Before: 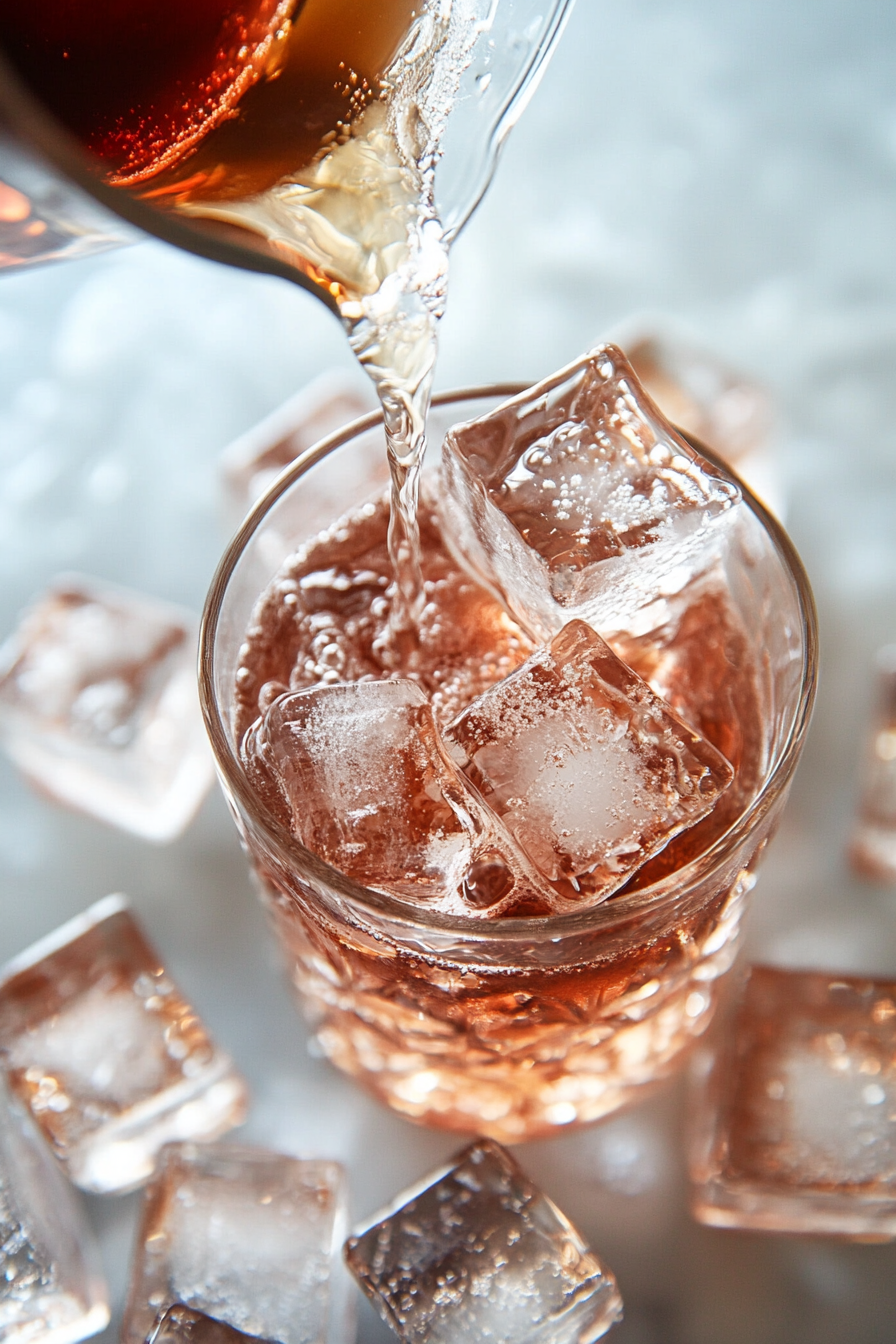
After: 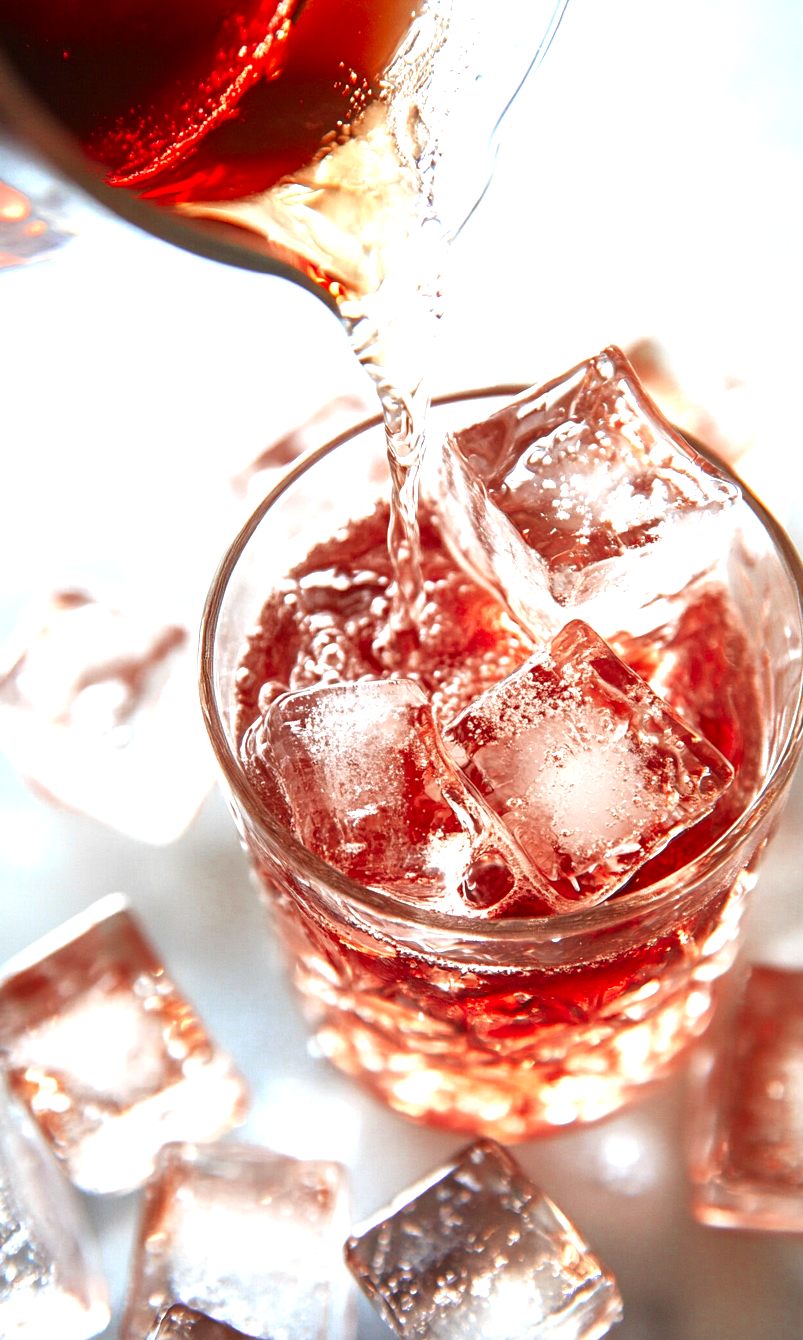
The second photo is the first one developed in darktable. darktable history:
crop: right 9.492%, bottom 0.032%
color zones: curves: ch0 [(0, 0.363) (0.128, 0.373) (0.25, 0.5) (0.402, 0.407) (0.521, 0.525) (0.63, 0.559) (0.729, 0.662) (0.867, 0.471)]; ch1 [(0, 0.515) (0.136, 0.618) (0.25, 0.5) (0.378, 0) (0.516, 0) (0.622, 0.593) (0.737, 0.819) (0.87, 0.593)]; ch2 [(0, 0.529) (0.128, 0.471) (0.282, 0.451) (0.386, 0.662) (0.516, 0.525) (0.633, 0.554) (0.75, 0.62) (0.875, 0.441)]
exposure: black level correction 0, exposure 0.949 EV, compensate exposure bias true, compensate highlight preservation false
